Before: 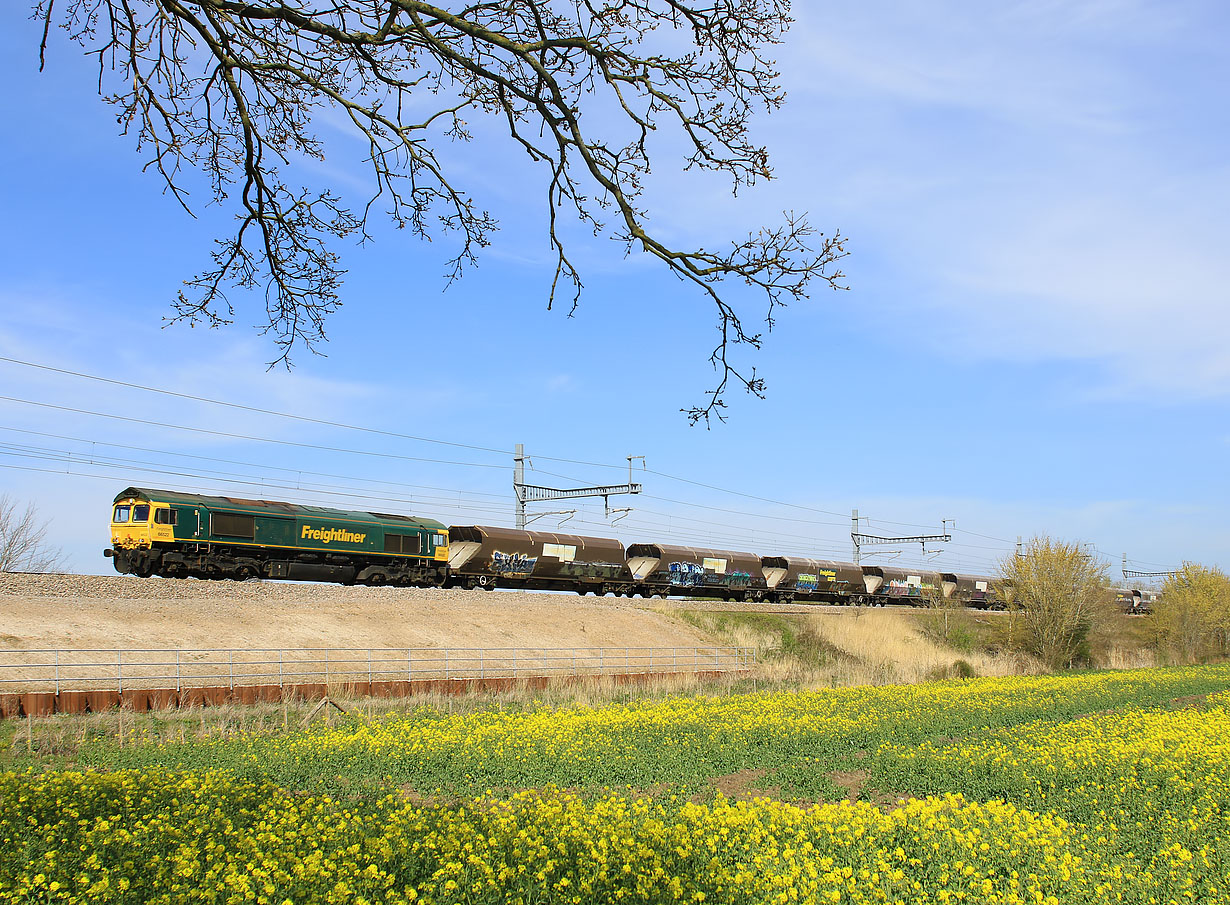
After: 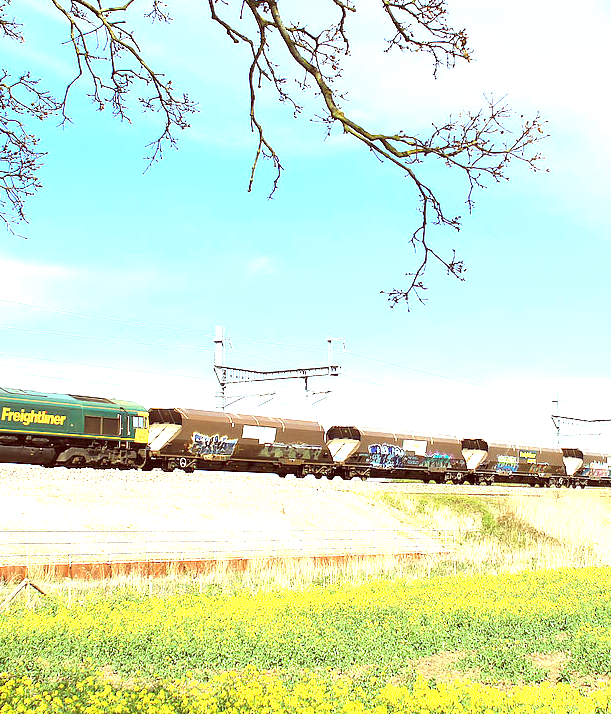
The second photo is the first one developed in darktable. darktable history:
crop and rotate: angle 0.014°, left 24.449%, top 13.121%, right 25.813%, bottom 7.92%
exposure: black level correction 0.001, exposure 1.737 EV, compensate highlight preservation false
color correction: highlights a* -7.12, highlights b* -0.144, shadows a* 20.46, shadows b* 11.63
